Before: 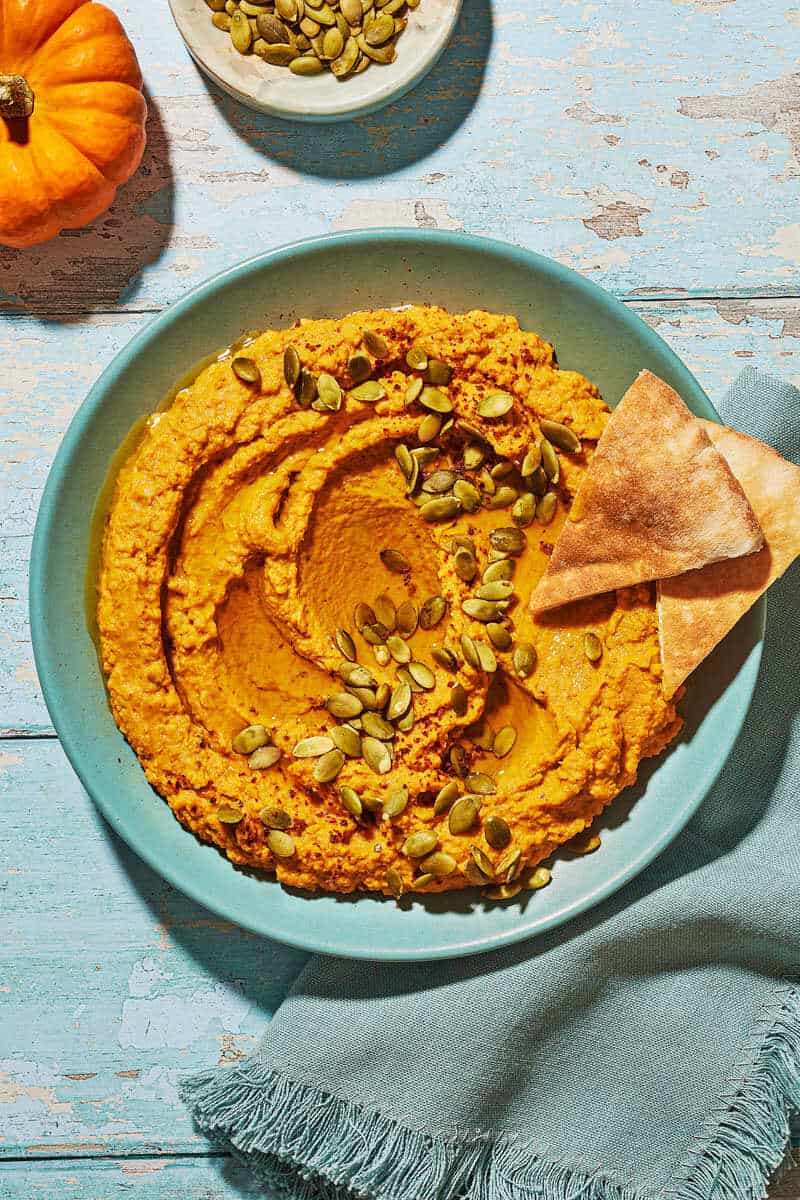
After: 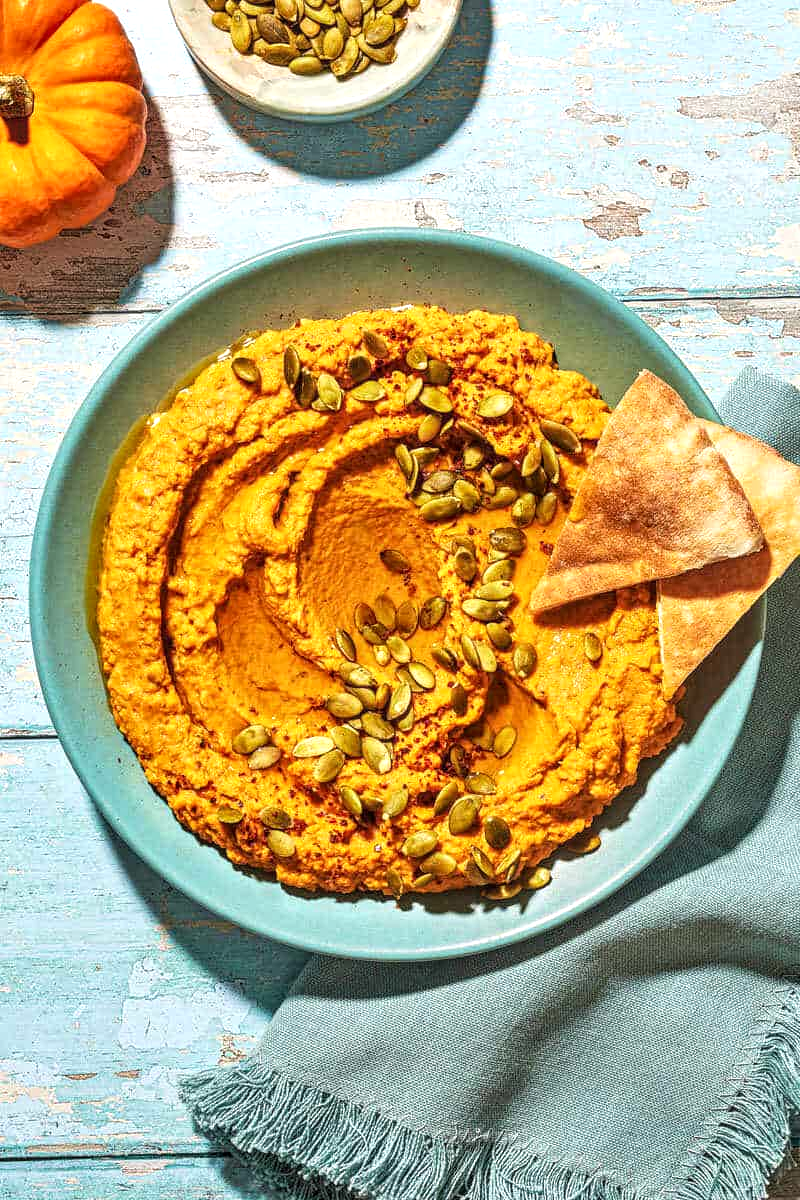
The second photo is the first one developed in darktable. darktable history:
tone equalizer: -8 EV -0.407 EV, -7 EV -0.38 EV, -6 EV -0.303 EV, -5 EV -0.208 EV, -3 EV 0.212 EV, -2 EV 0.358 EV, -1 EV 0.411 EV, +0 EV 0.437 EV
local contrast: on, module defaults
